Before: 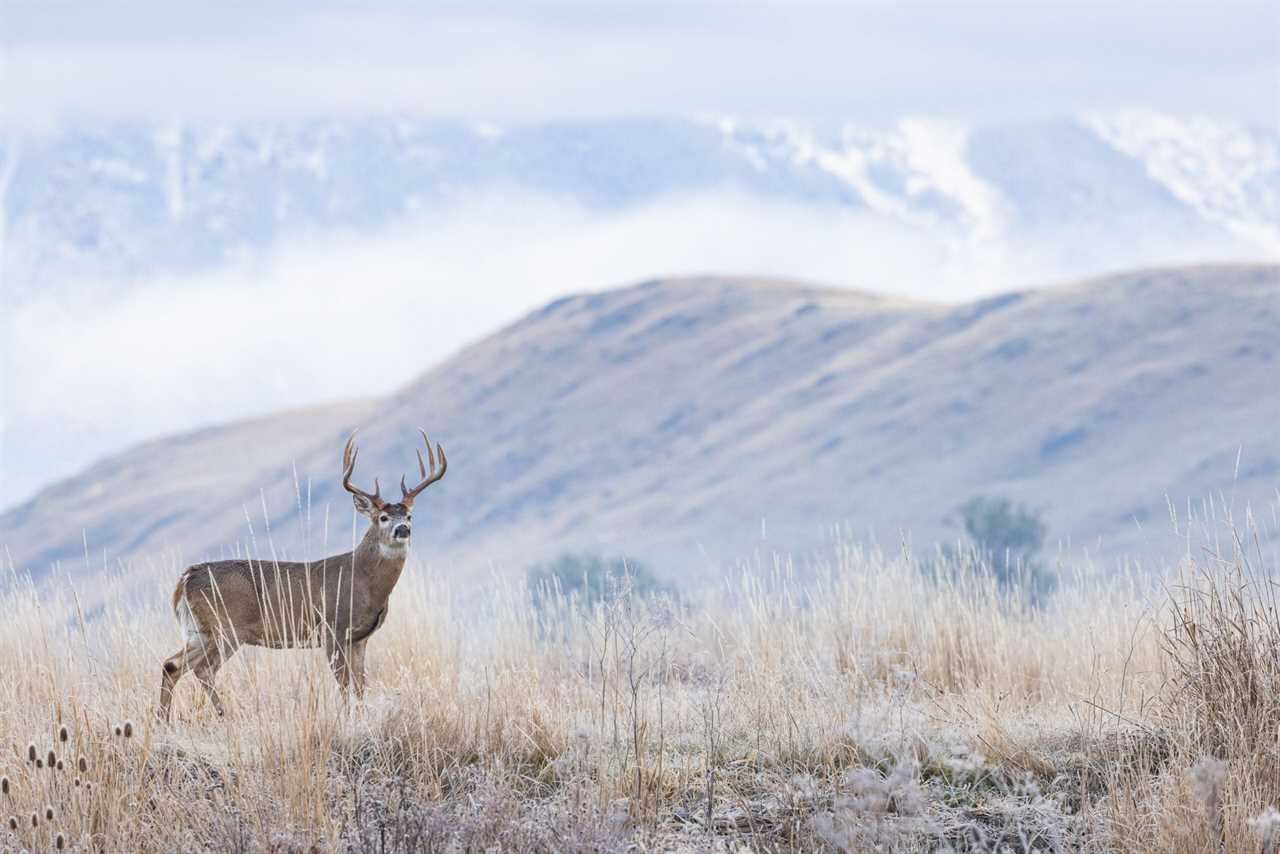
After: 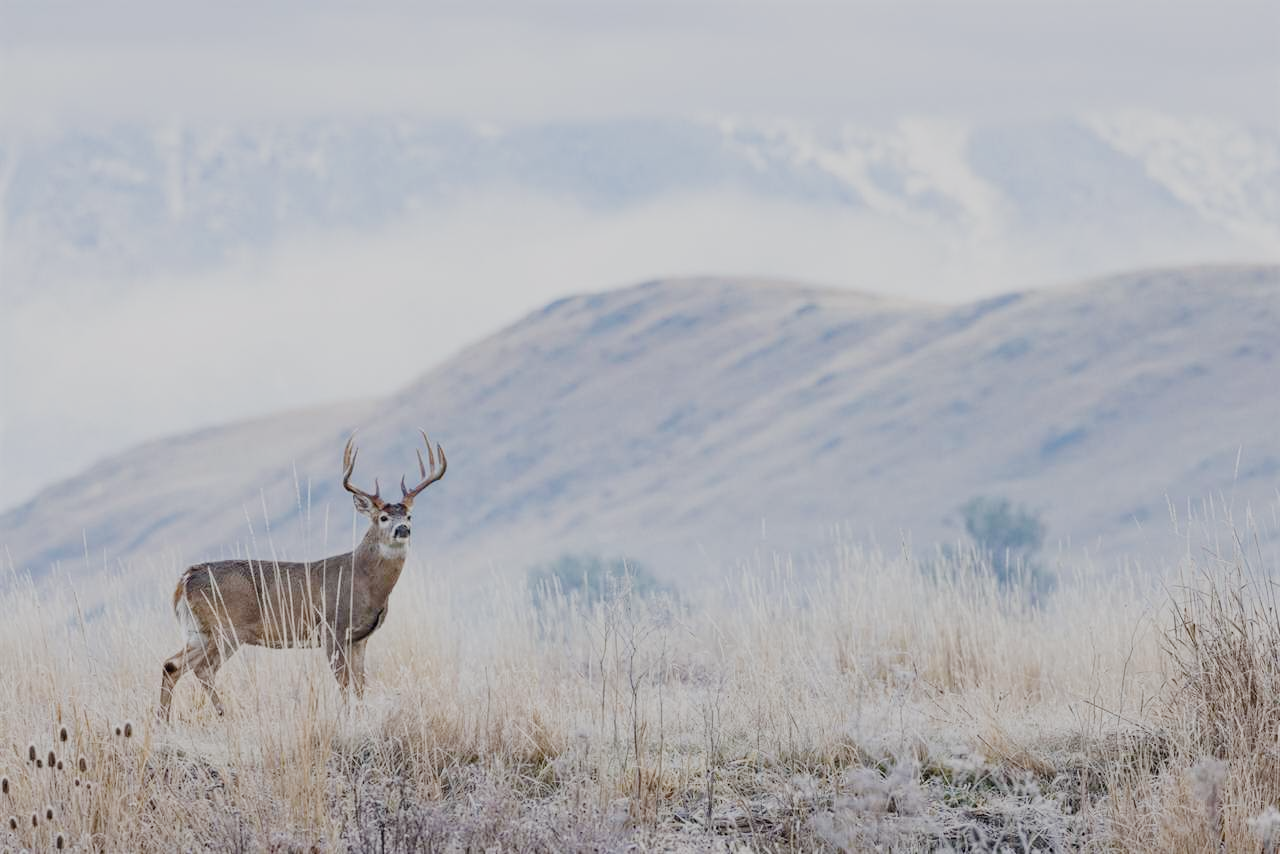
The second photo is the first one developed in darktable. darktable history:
filmic rgb: black relative exposure -7.2 EV, white relative exposure 5.35 EV, hardness 3.03, add noise in highlights 0, preserve chrominance no, color science v3 (2019), use custom middle-gray values true, contrast in highlights soft
